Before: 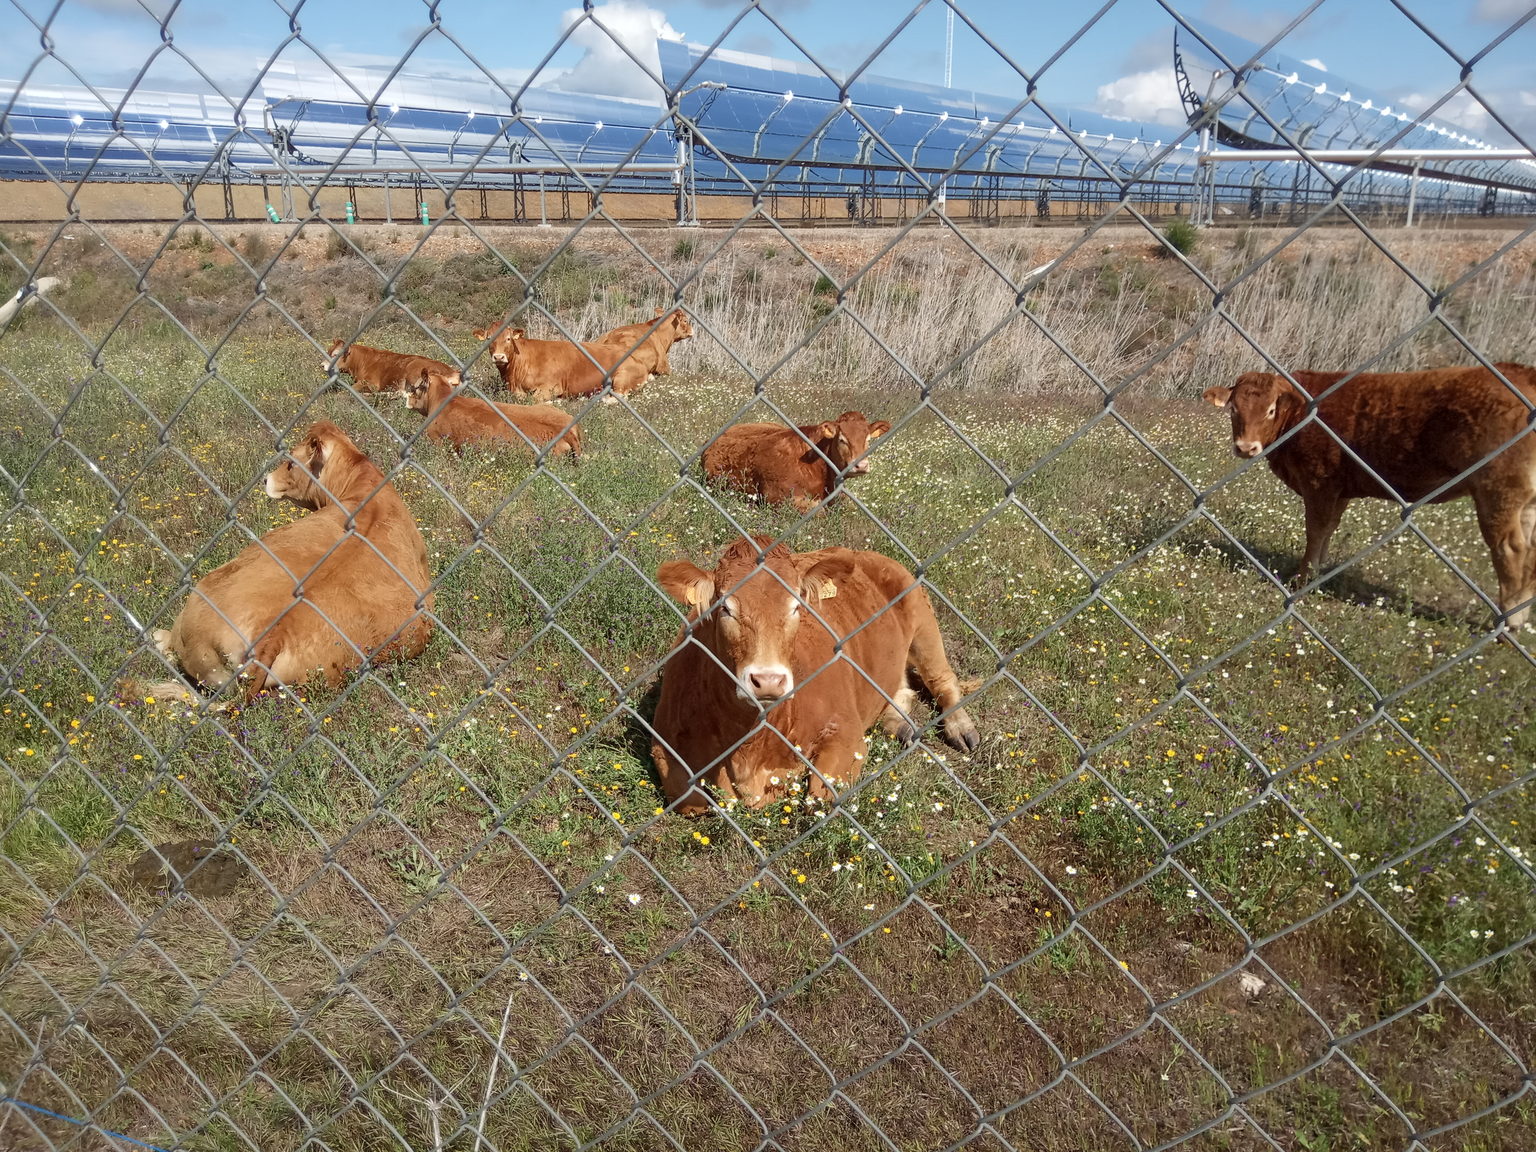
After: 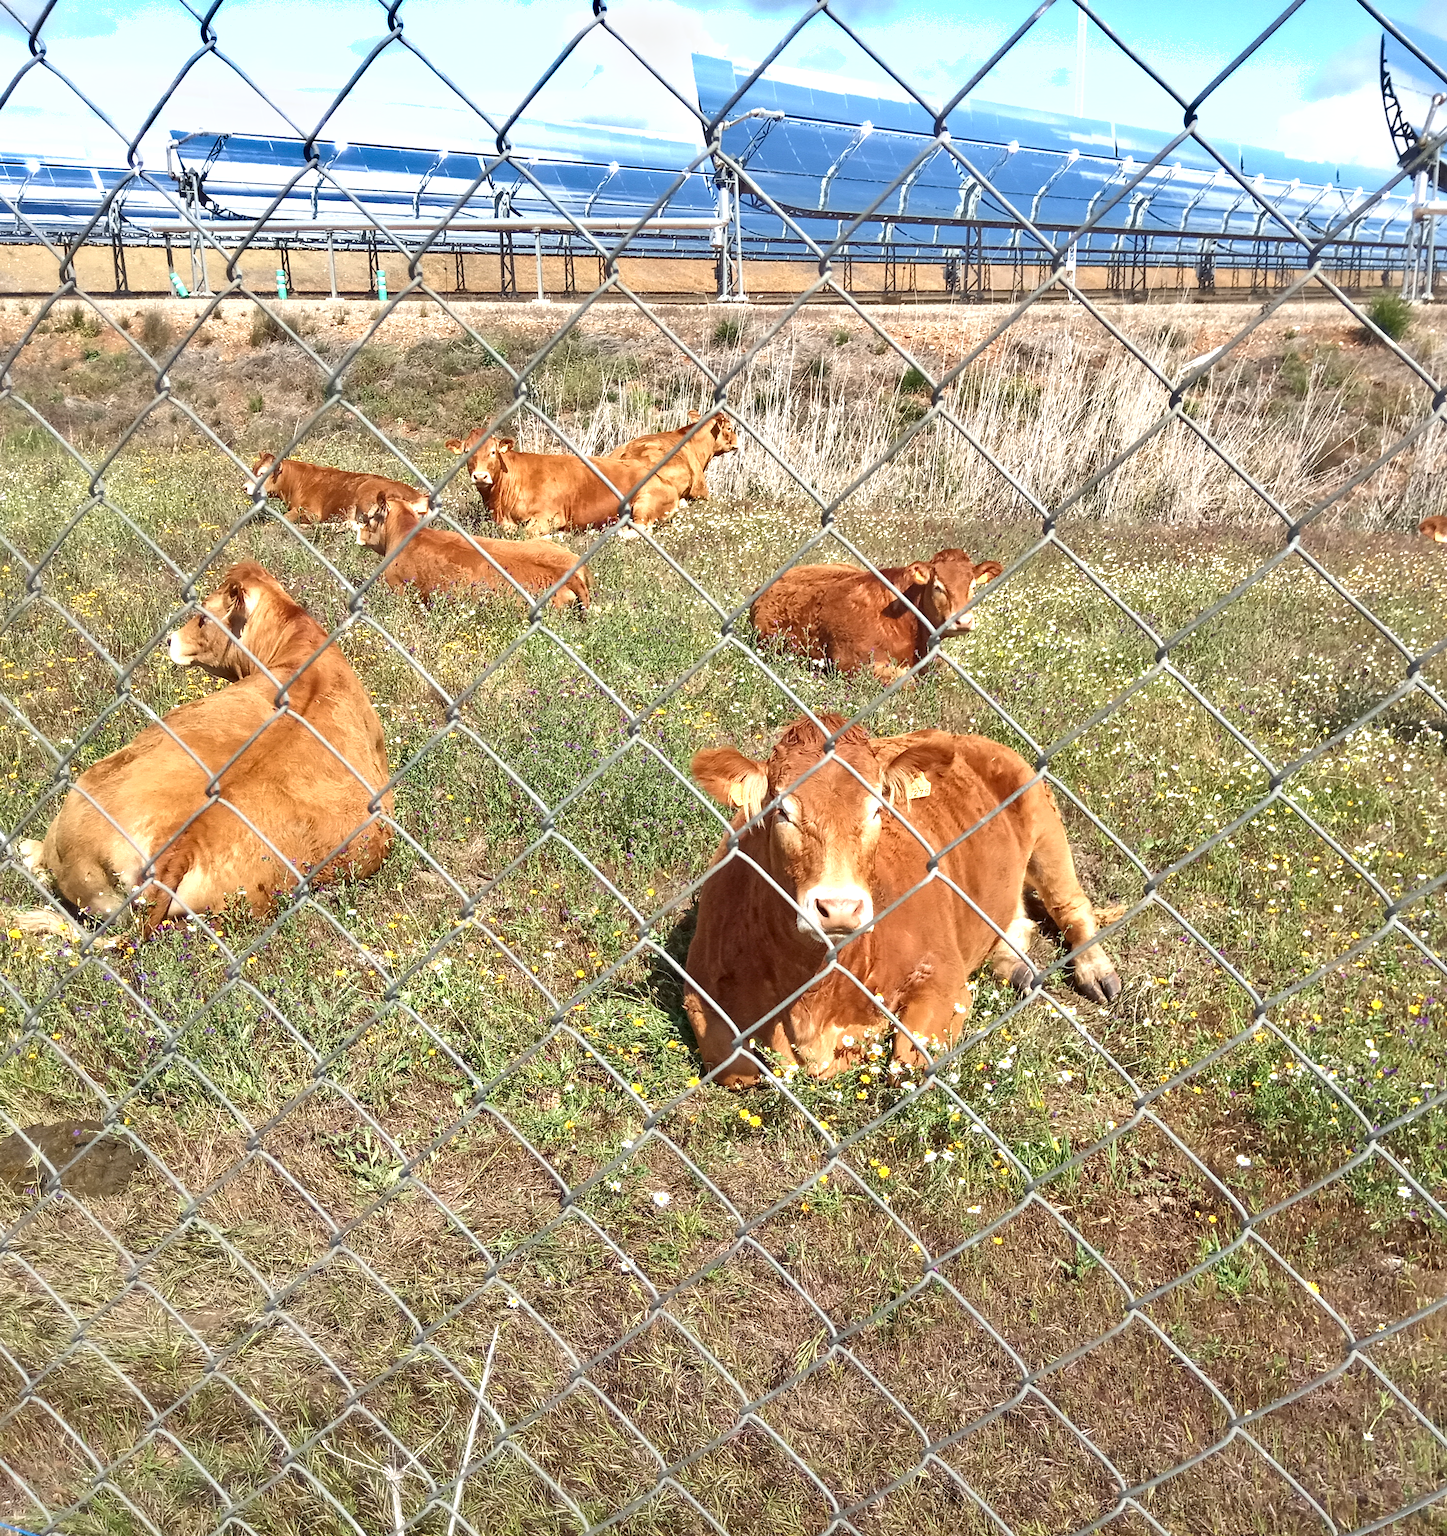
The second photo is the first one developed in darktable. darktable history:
exposure: exposure 1 EV, compensate highlight preservation false
crop and rotate: left 9.052%, right 20.258%
shadows and highlights: soften with gaussian
